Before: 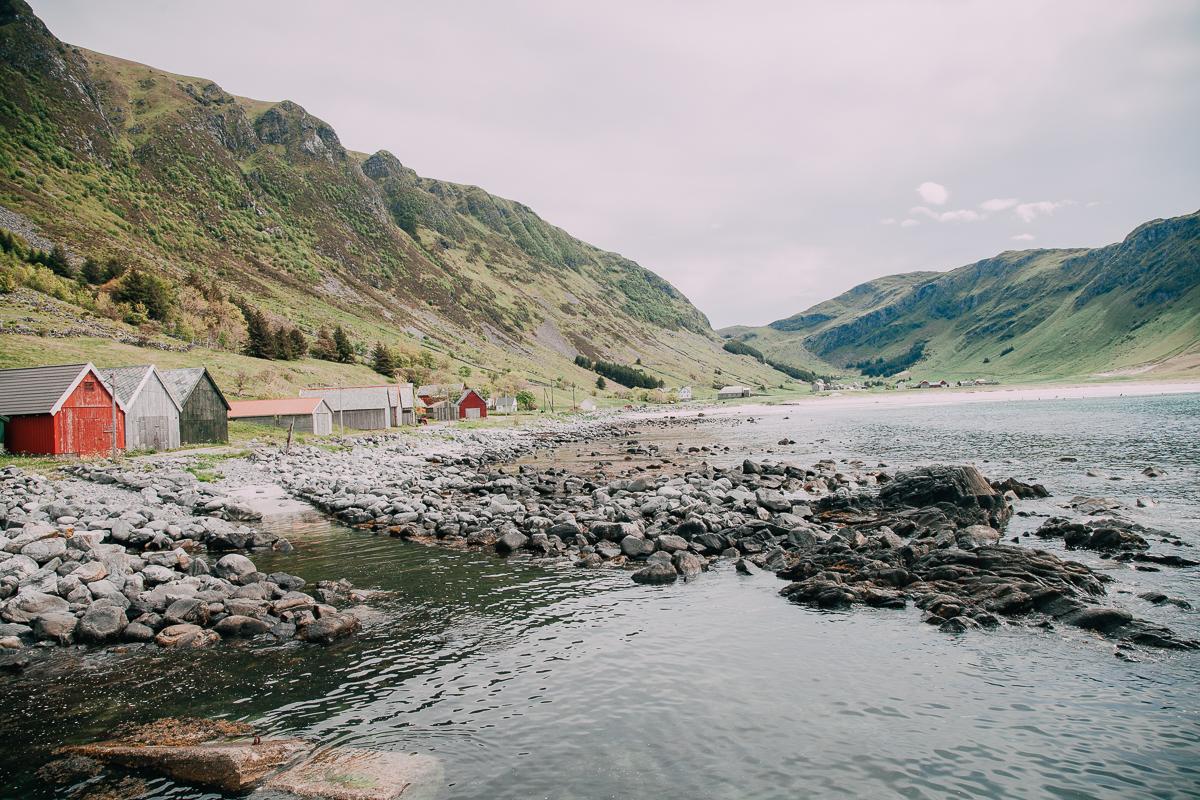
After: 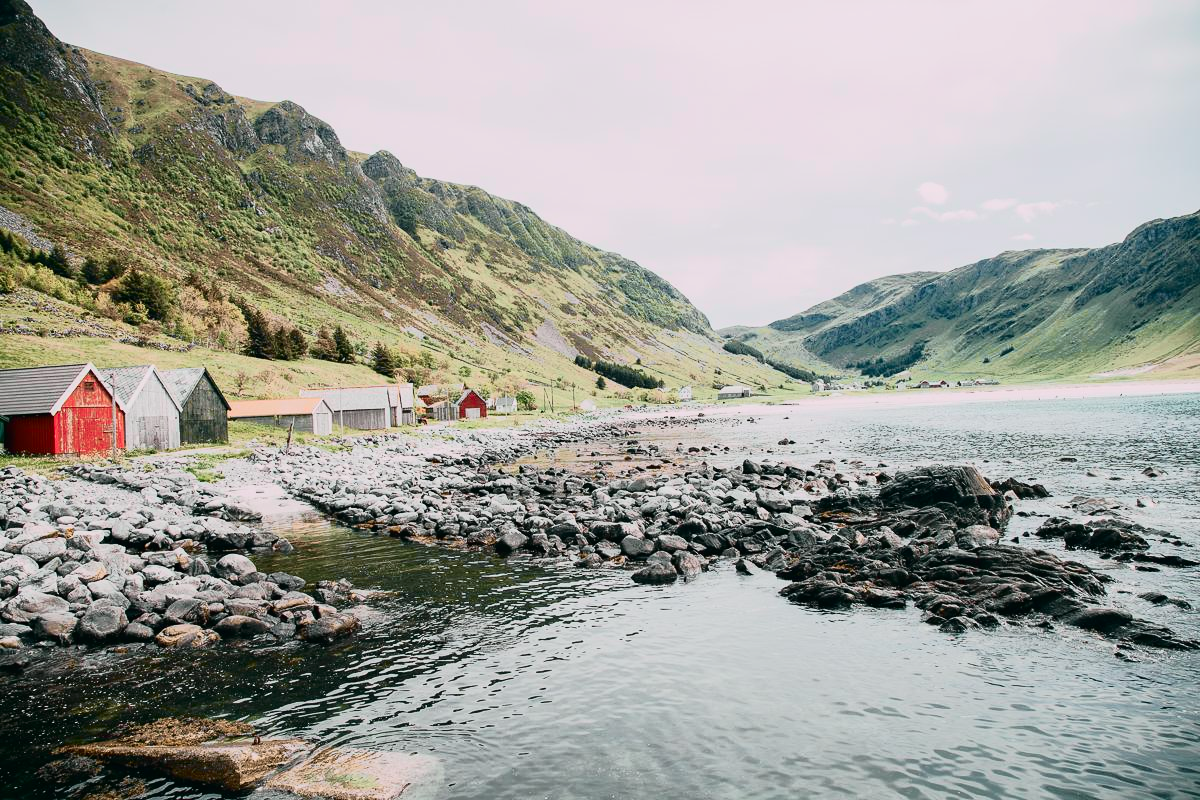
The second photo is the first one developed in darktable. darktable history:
tone curve: curves: ch0 [(0, 0.008) (0.081, 0.044) (0.177, 0.123) (0.283, 0.253) (0.416, 0.449) (0.495, 0.524) (0.661, 0.756) (0.796, 0.859) (1, 0.951)]; ch1 [(0, 0) (0.161, 0.092) (0.35, 0.33) (0.392, 0.392) (0.427, 0.426) (0.479, 0.472) (0.505, 0.5) (0.521, 0.524) (0.567, 0.556) (0.583, 0.588) (0.625, 0.627) (0.678, 0.733) (1, 1)]; ch2 [(0, 0) (0.346, 0.362) (0.404, 0.427) (0.502, 0.499) (0.531, 0.523) (0.544, 0.561) (0.58, 0.59) (0.629, 0.642) (0.717, 0.678) (1, 1)], color space Lab, independent channels, preserve colors none
